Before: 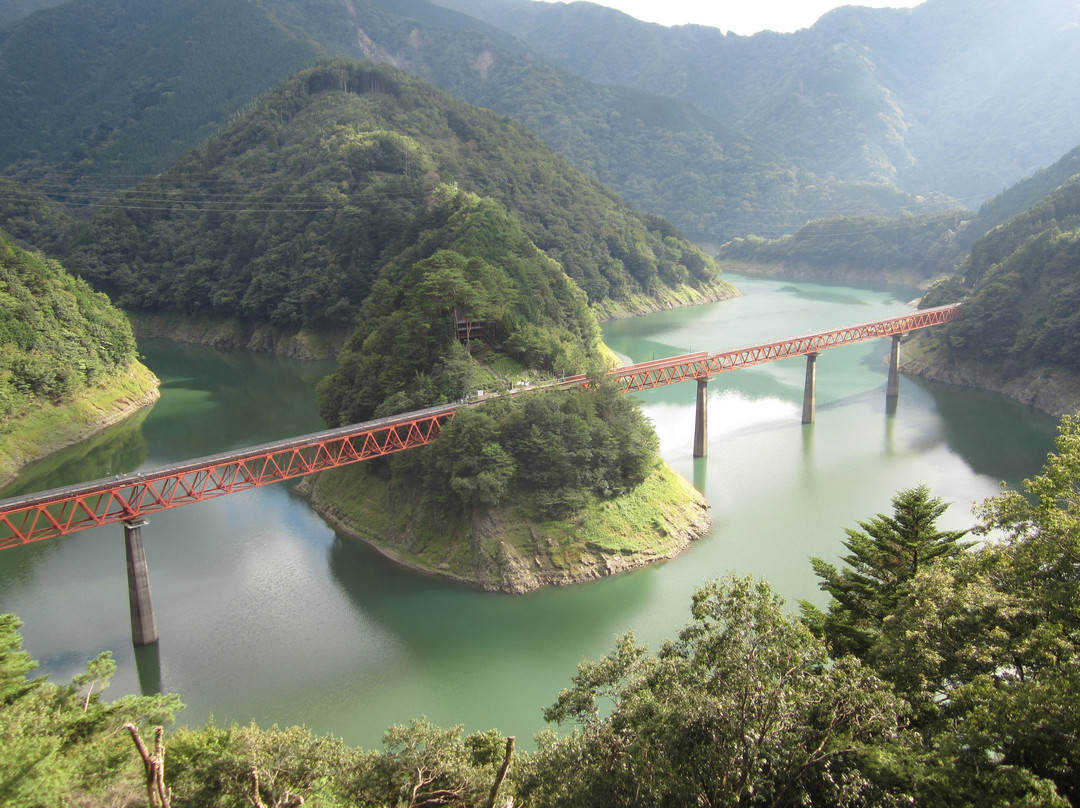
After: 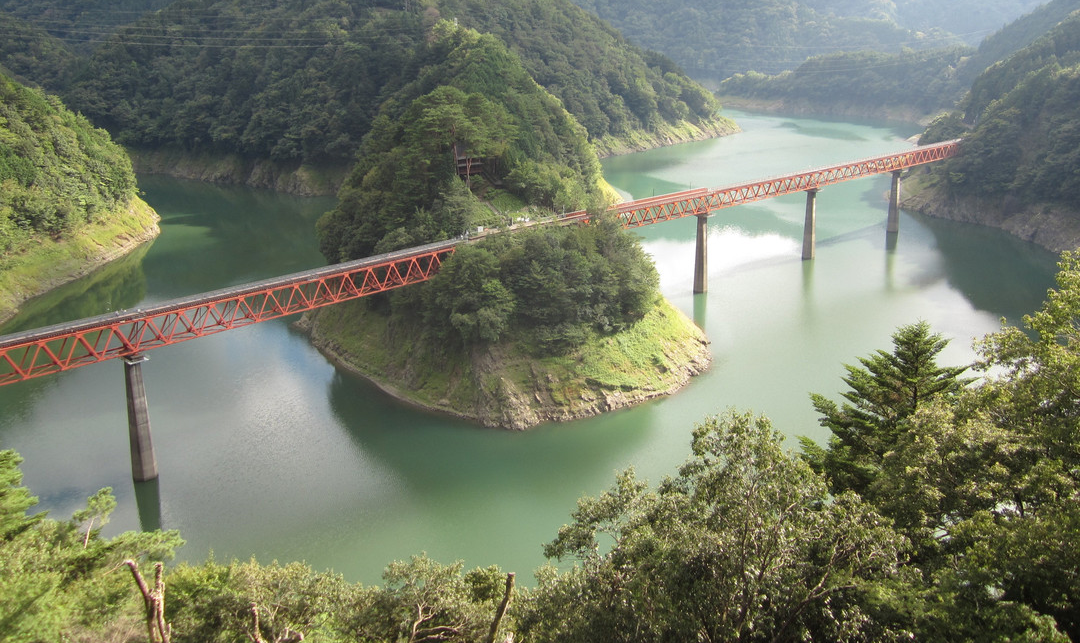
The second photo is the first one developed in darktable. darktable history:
crop and rotate: top 20.326%
